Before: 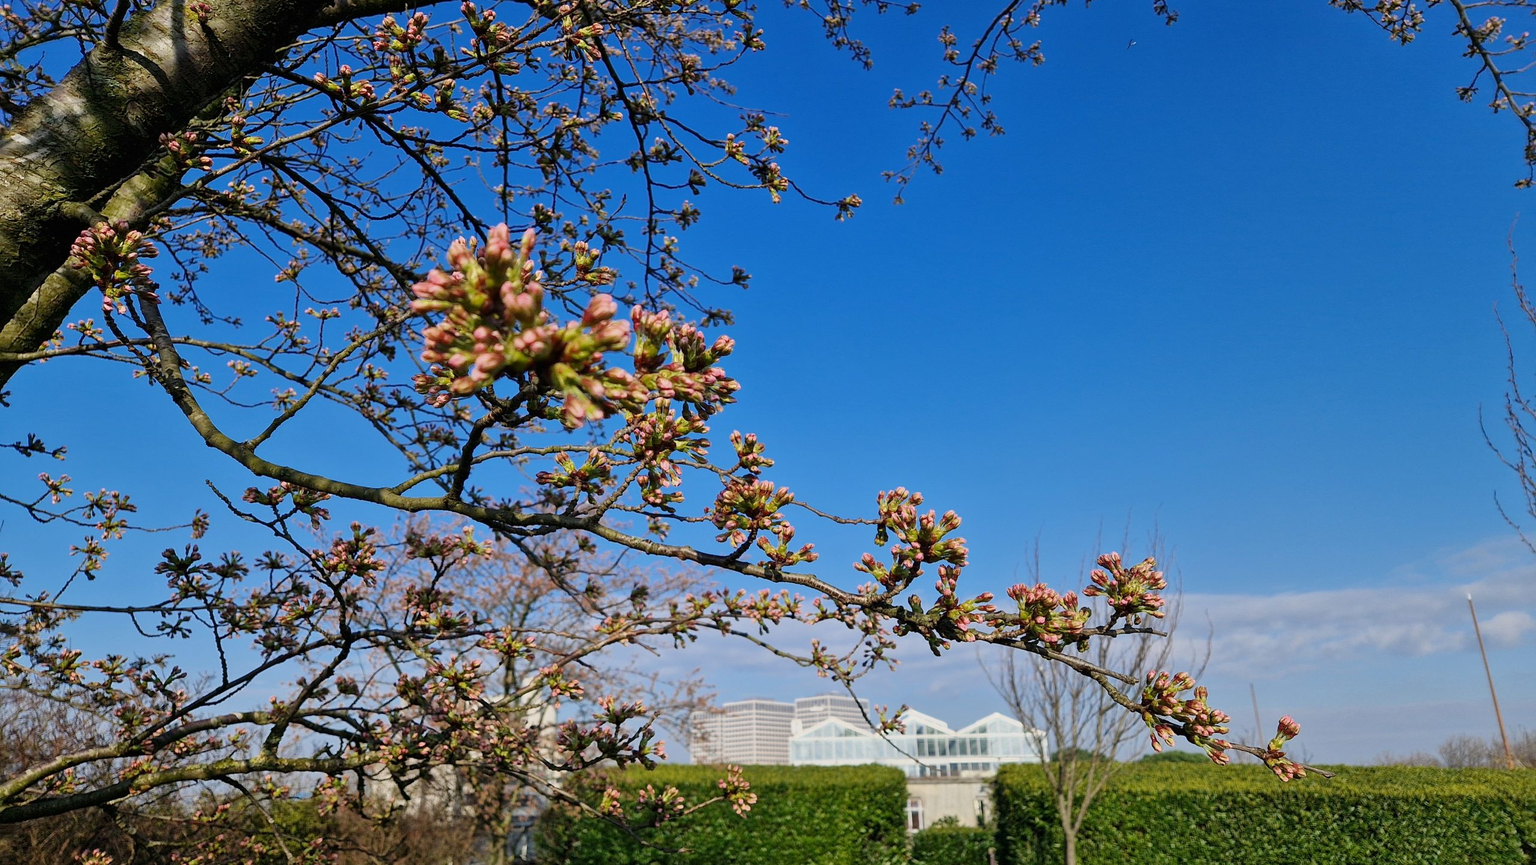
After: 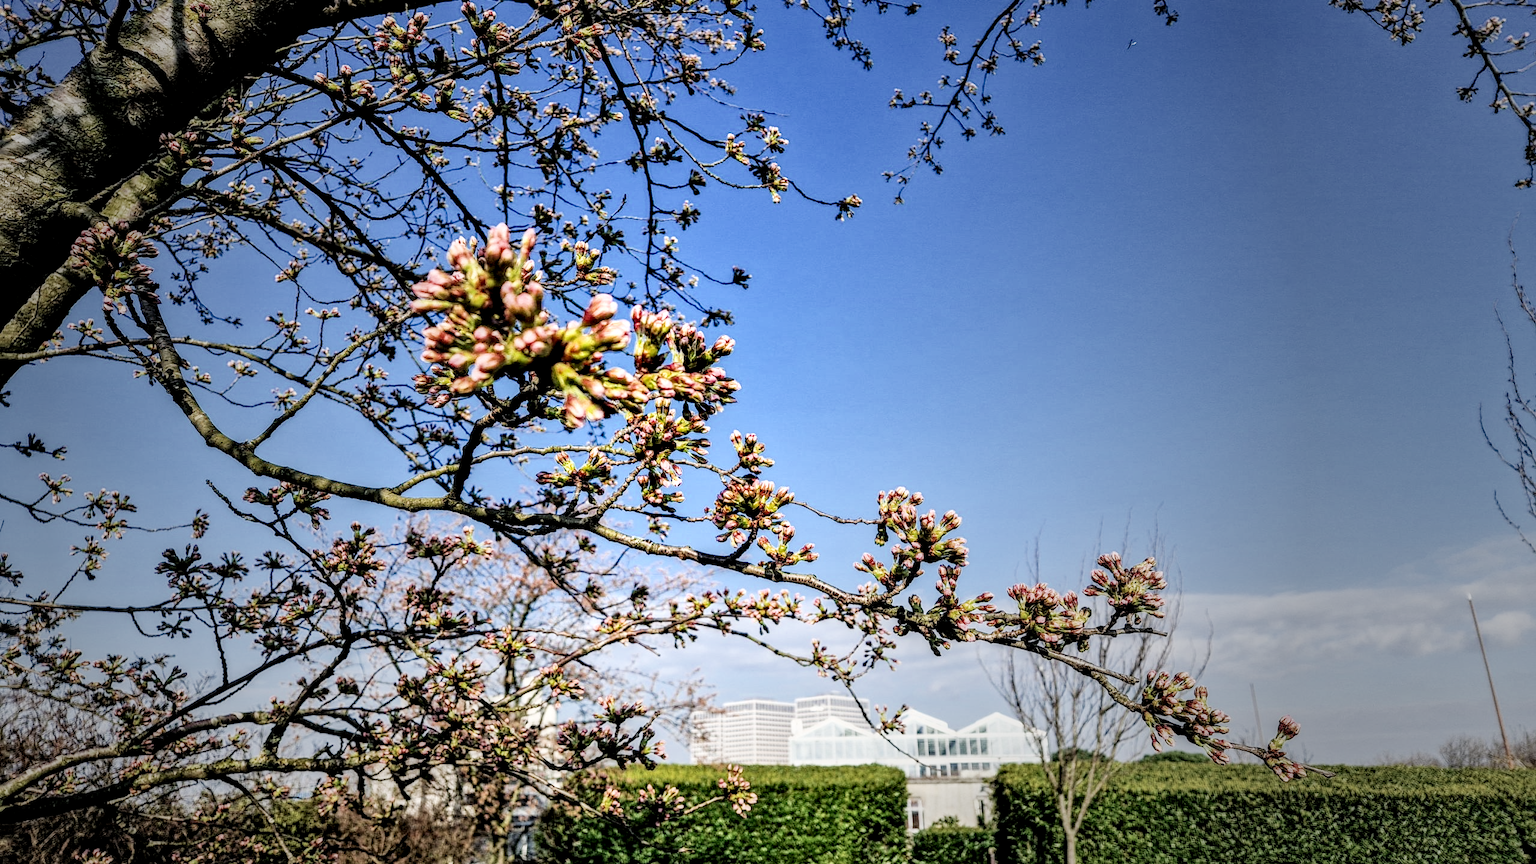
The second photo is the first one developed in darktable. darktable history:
vignetting: fall-off start 16.79%, fall-off radius 98.75%, brightness -0.577, saturation -0.263, center (-0.119, -0.002), width/height ratio 0.713, unbound false
exposure: black level correction 0, exposure 1.199 EV, compensate highlight preservation false
filmic rgb: black relative exposure -5.04 EV, white relative exposure 4 EV, hardness 2.89, contrast 1.298, highlights saturation mix -31.18%
local contrast: highlights 19%, detail 185%
